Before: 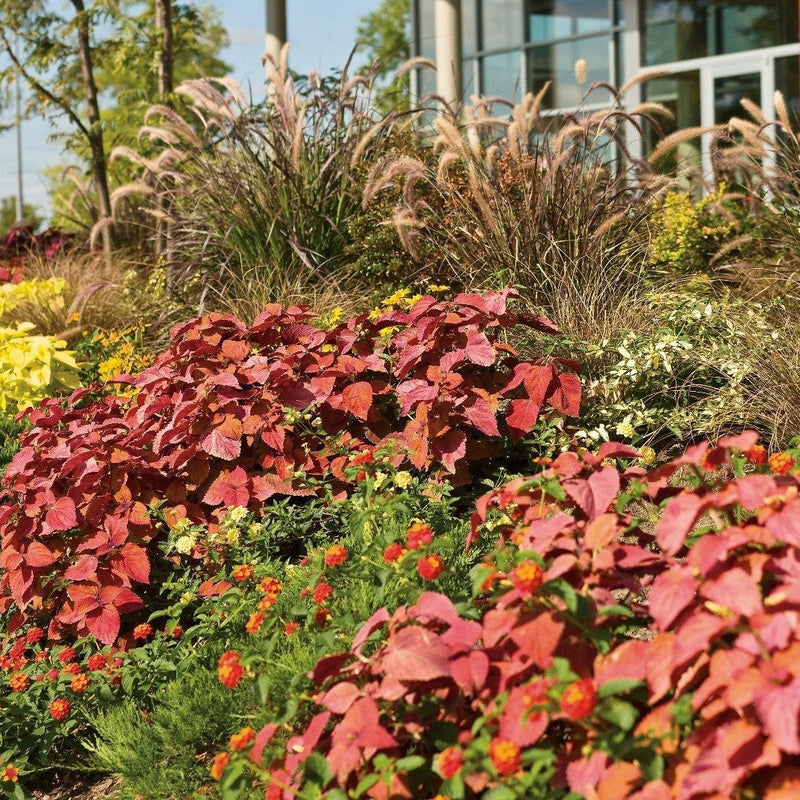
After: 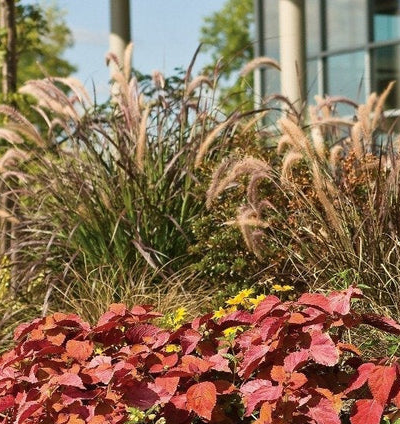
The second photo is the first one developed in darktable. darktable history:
crop: left 19.617%, right 30.376%, bottom 46.986%
